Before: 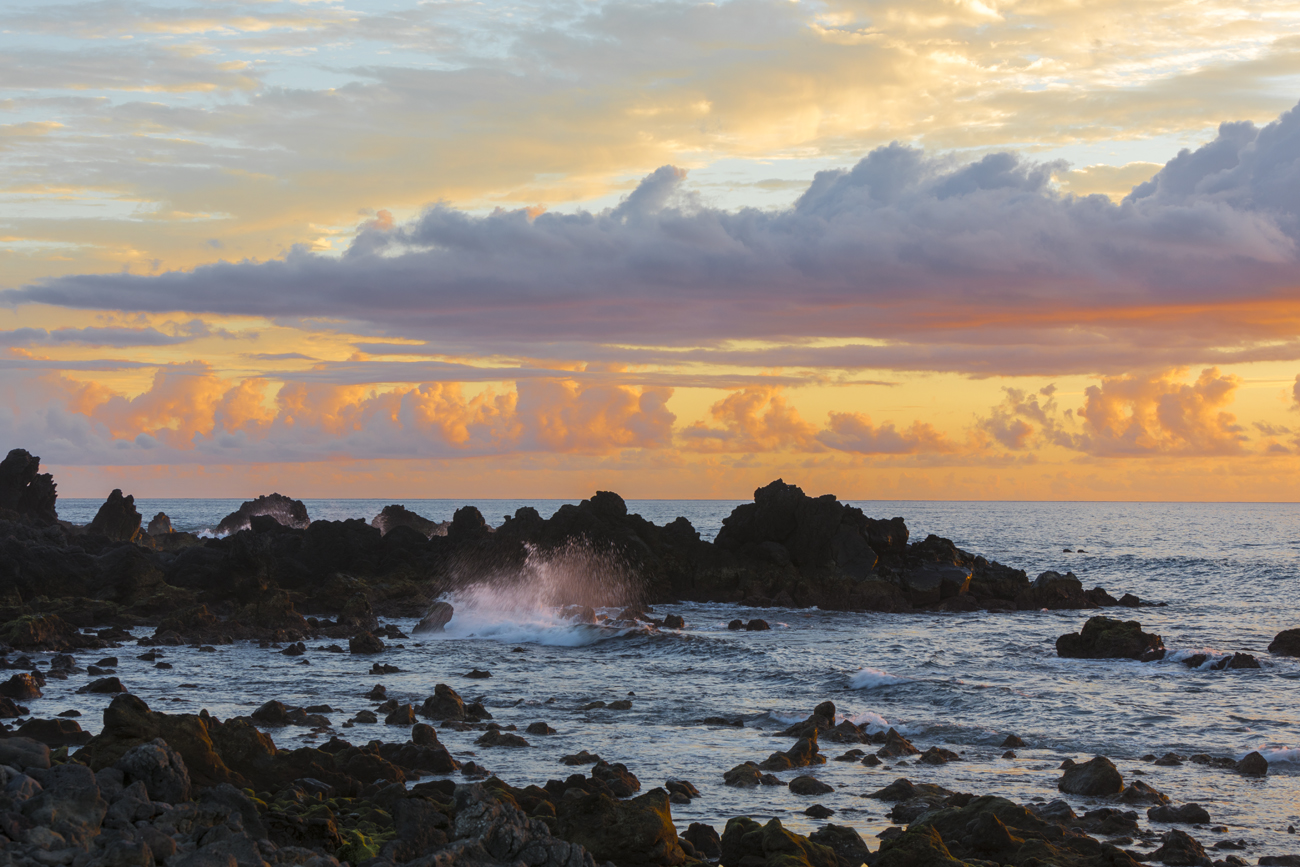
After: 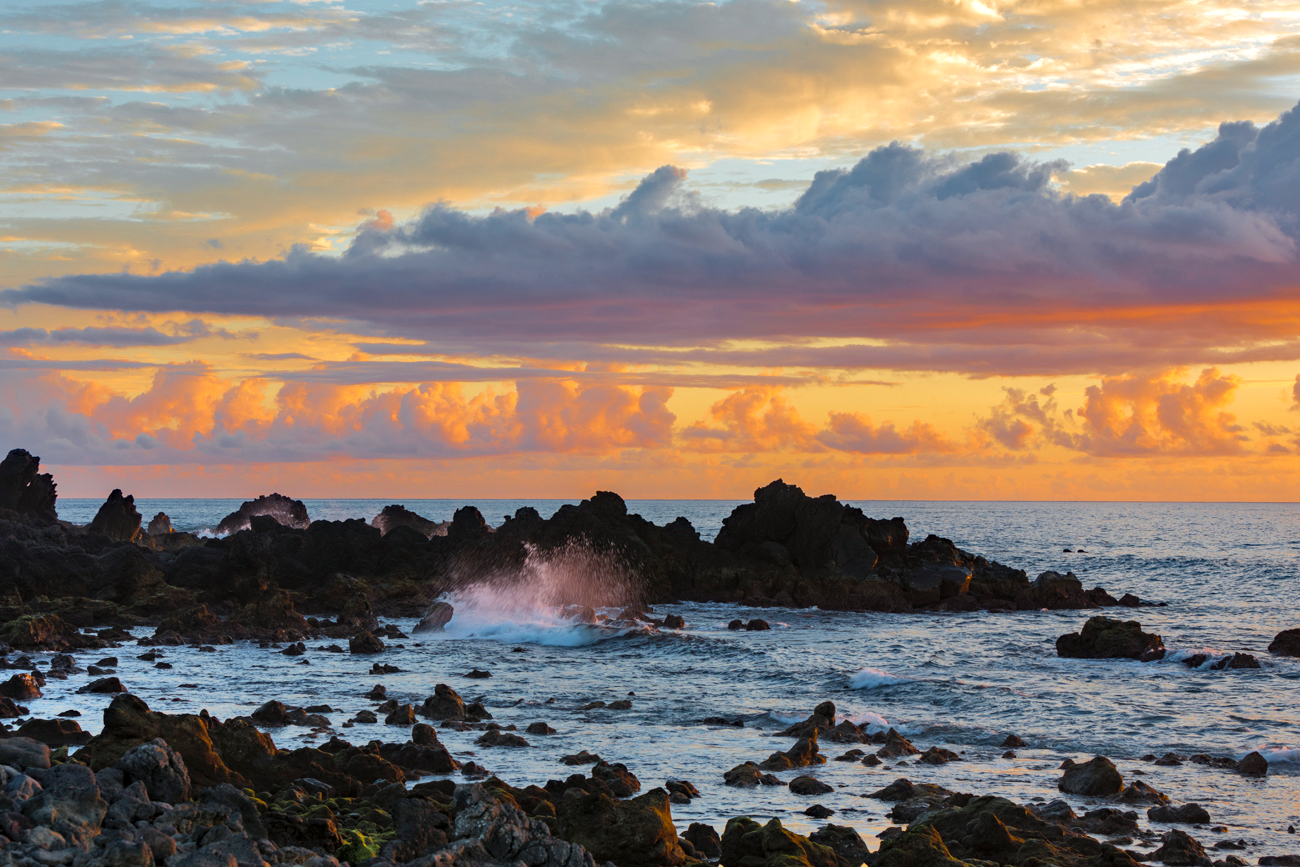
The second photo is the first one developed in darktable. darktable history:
haze removal: compatibility mode true, adaptive false
shadows and highlights: shadows 52.42, soften with gaussian
